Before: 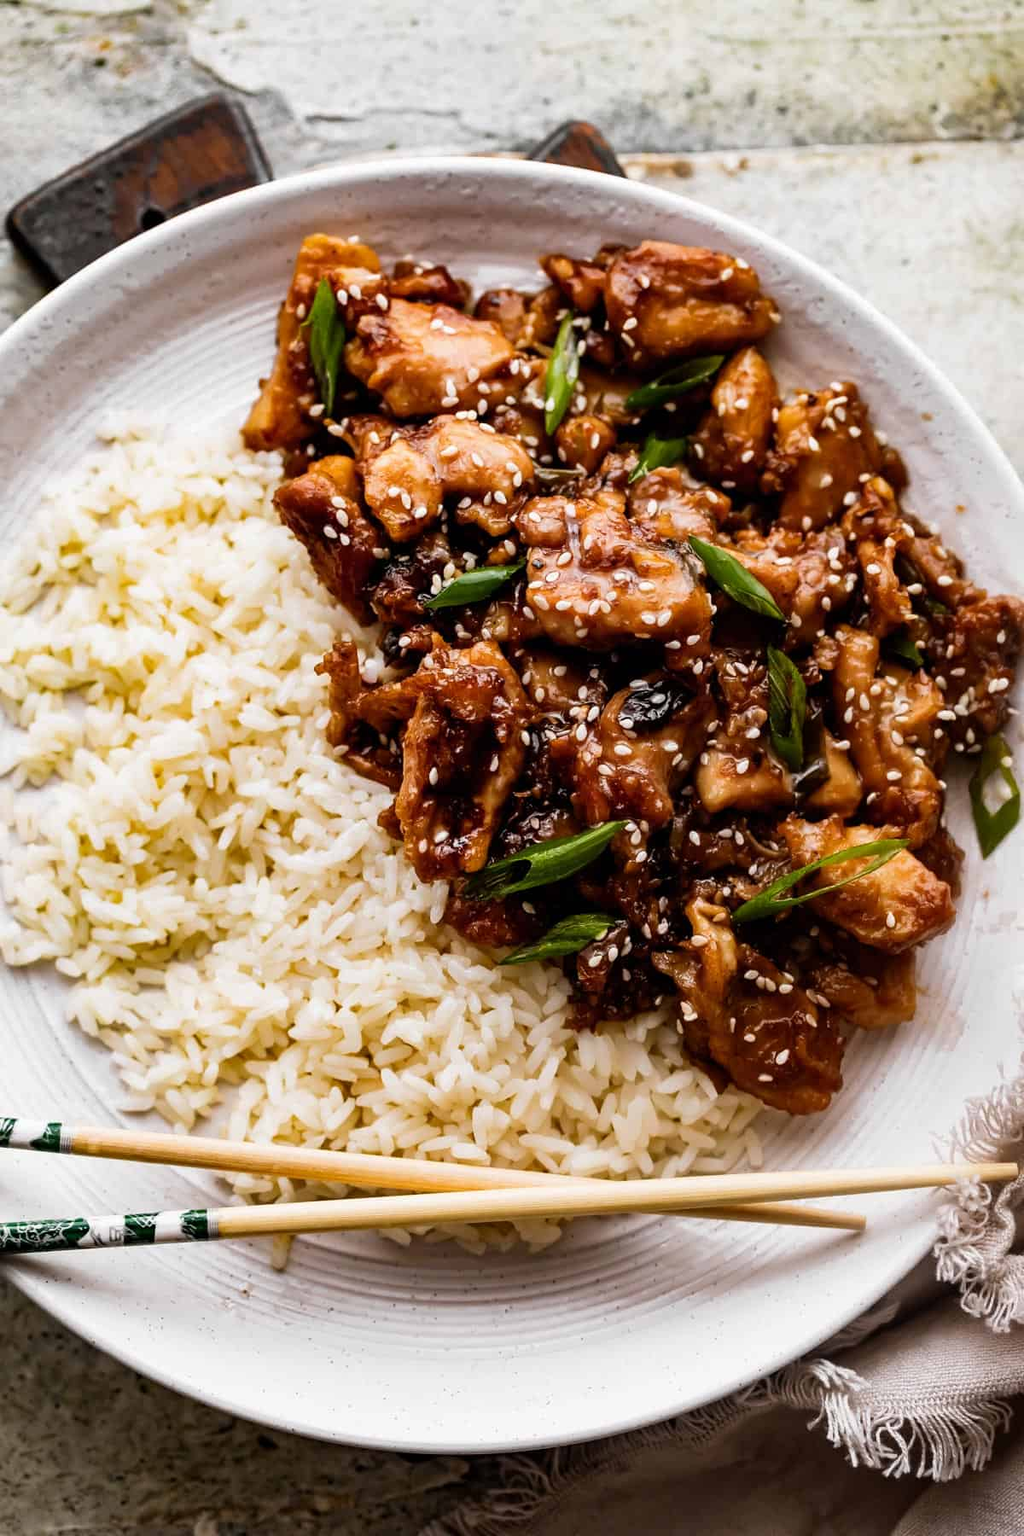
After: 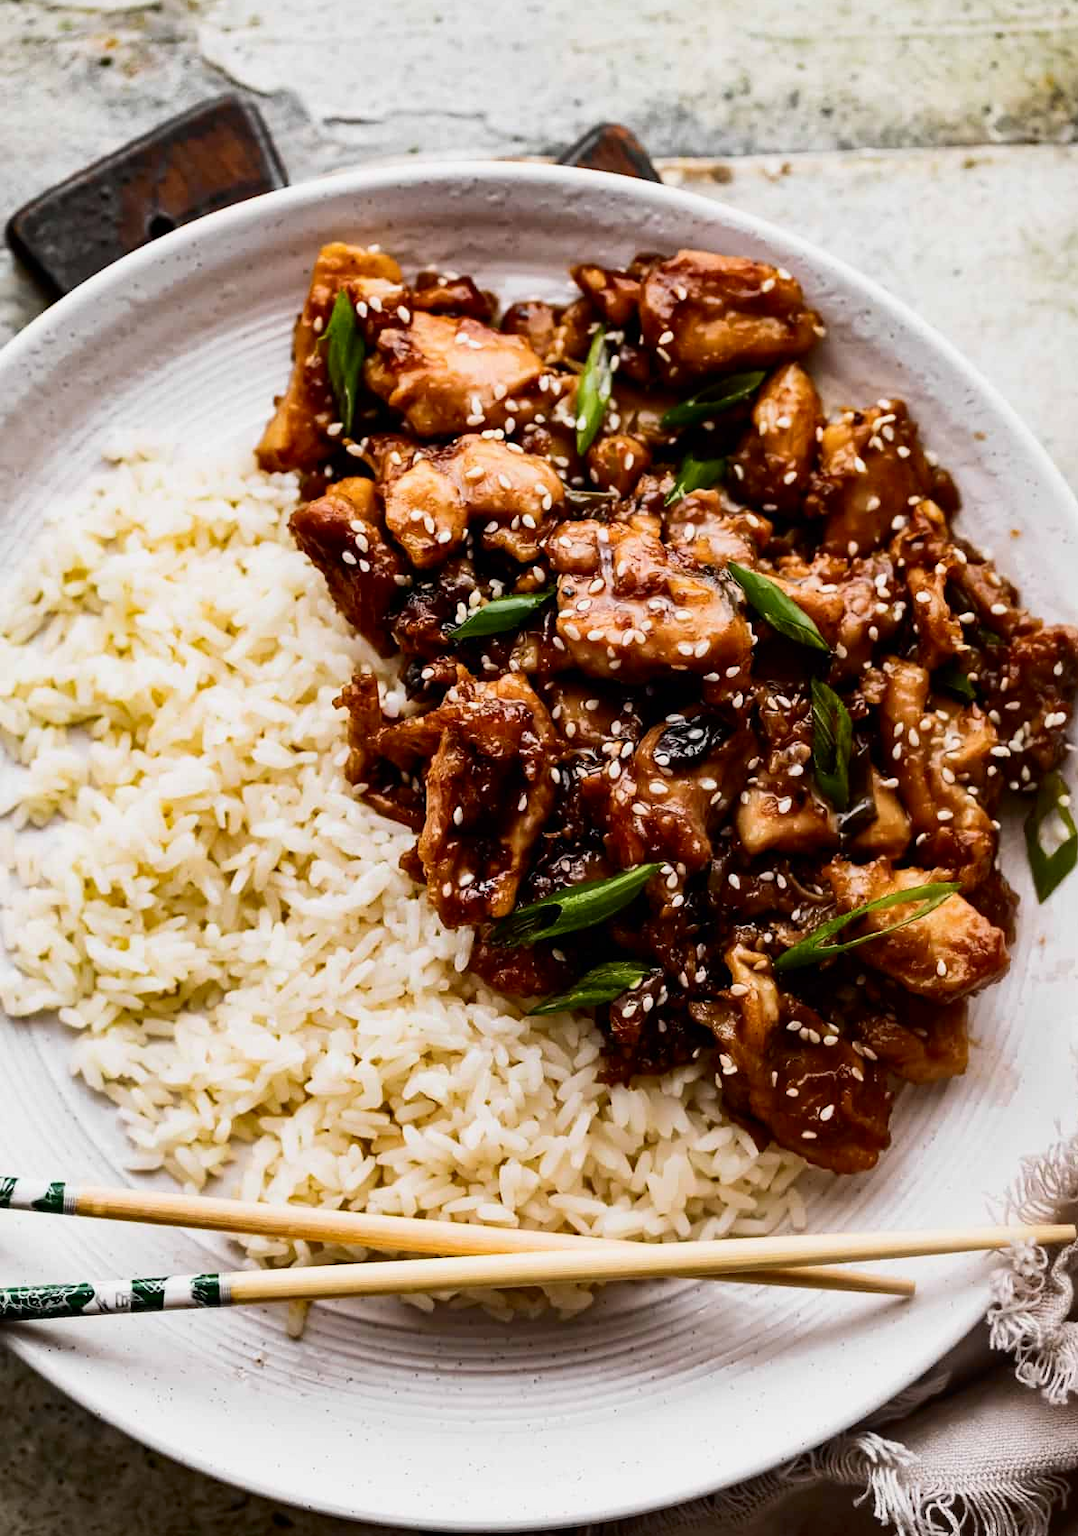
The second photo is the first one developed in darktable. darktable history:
crop: top 0.293%, right 0.254%, bottom 5.094%
contrast brightness saturation: contrast 0.215
shadows and highlights: shadows 25.84, white point adjustment -2.85, highlights -29.95
